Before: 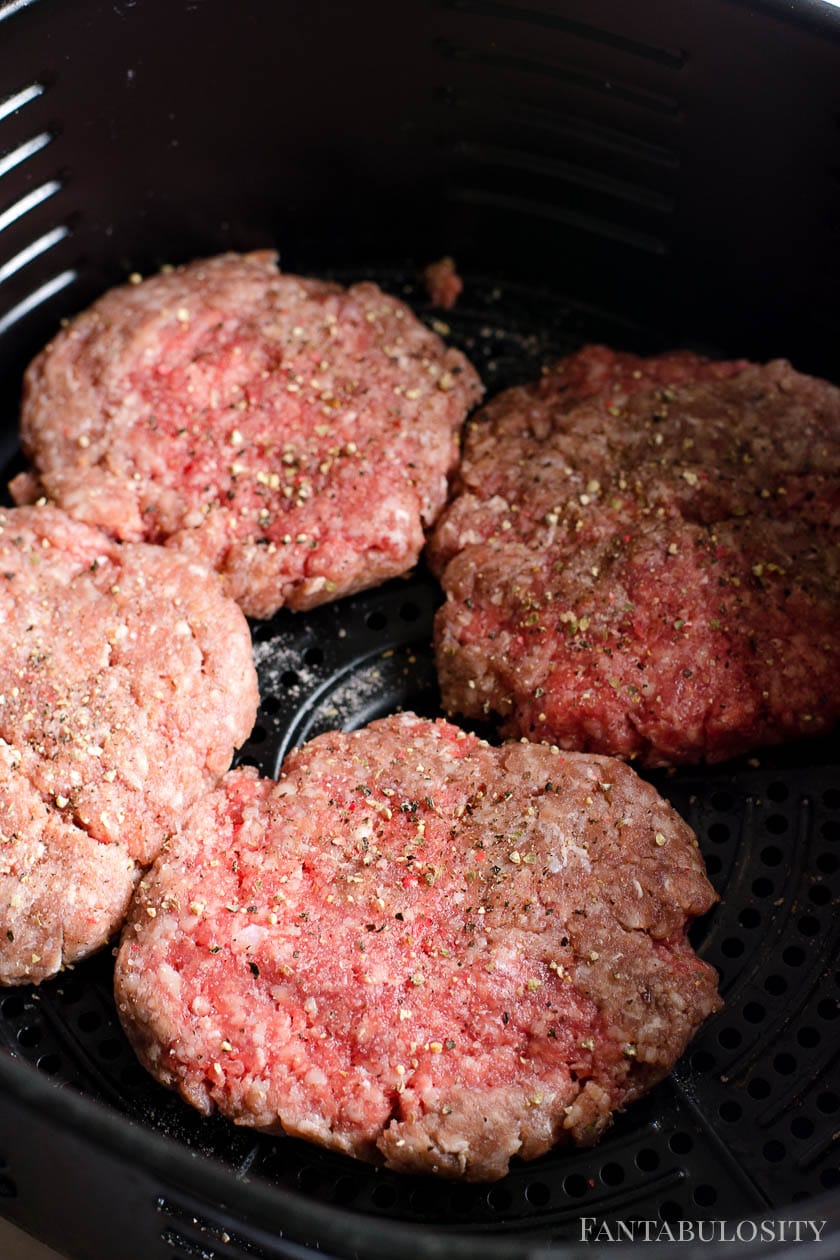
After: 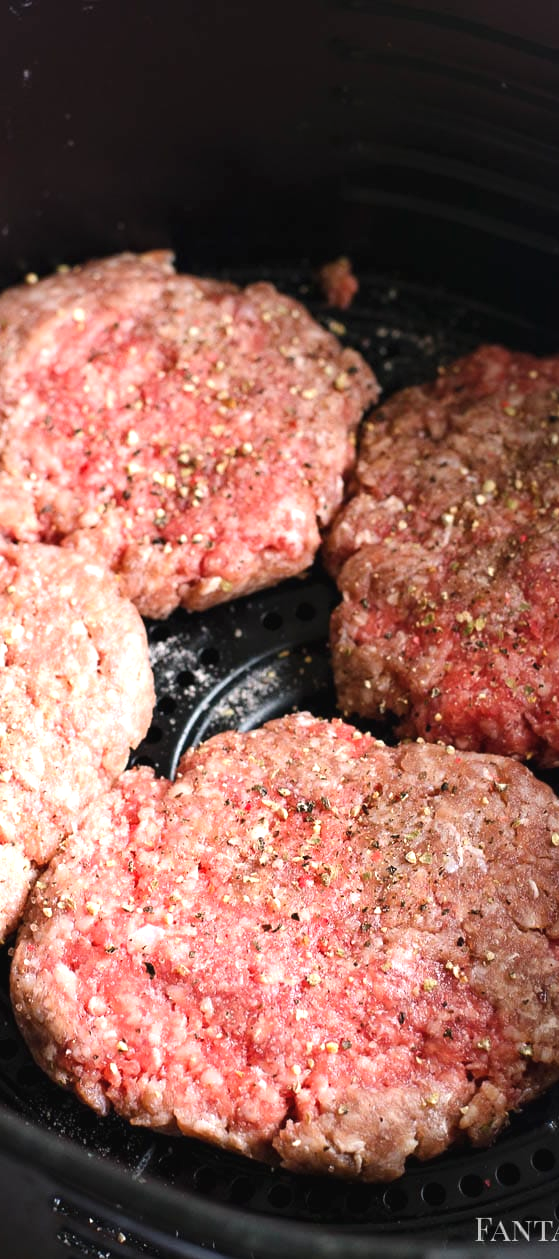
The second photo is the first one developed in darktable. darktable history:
crop and rotate: left 12.467%, right 20.922%
exposure: black level correction -0.002, exposure 0.528 EV, compensate exposure bias true, compensate highlight preservation false
